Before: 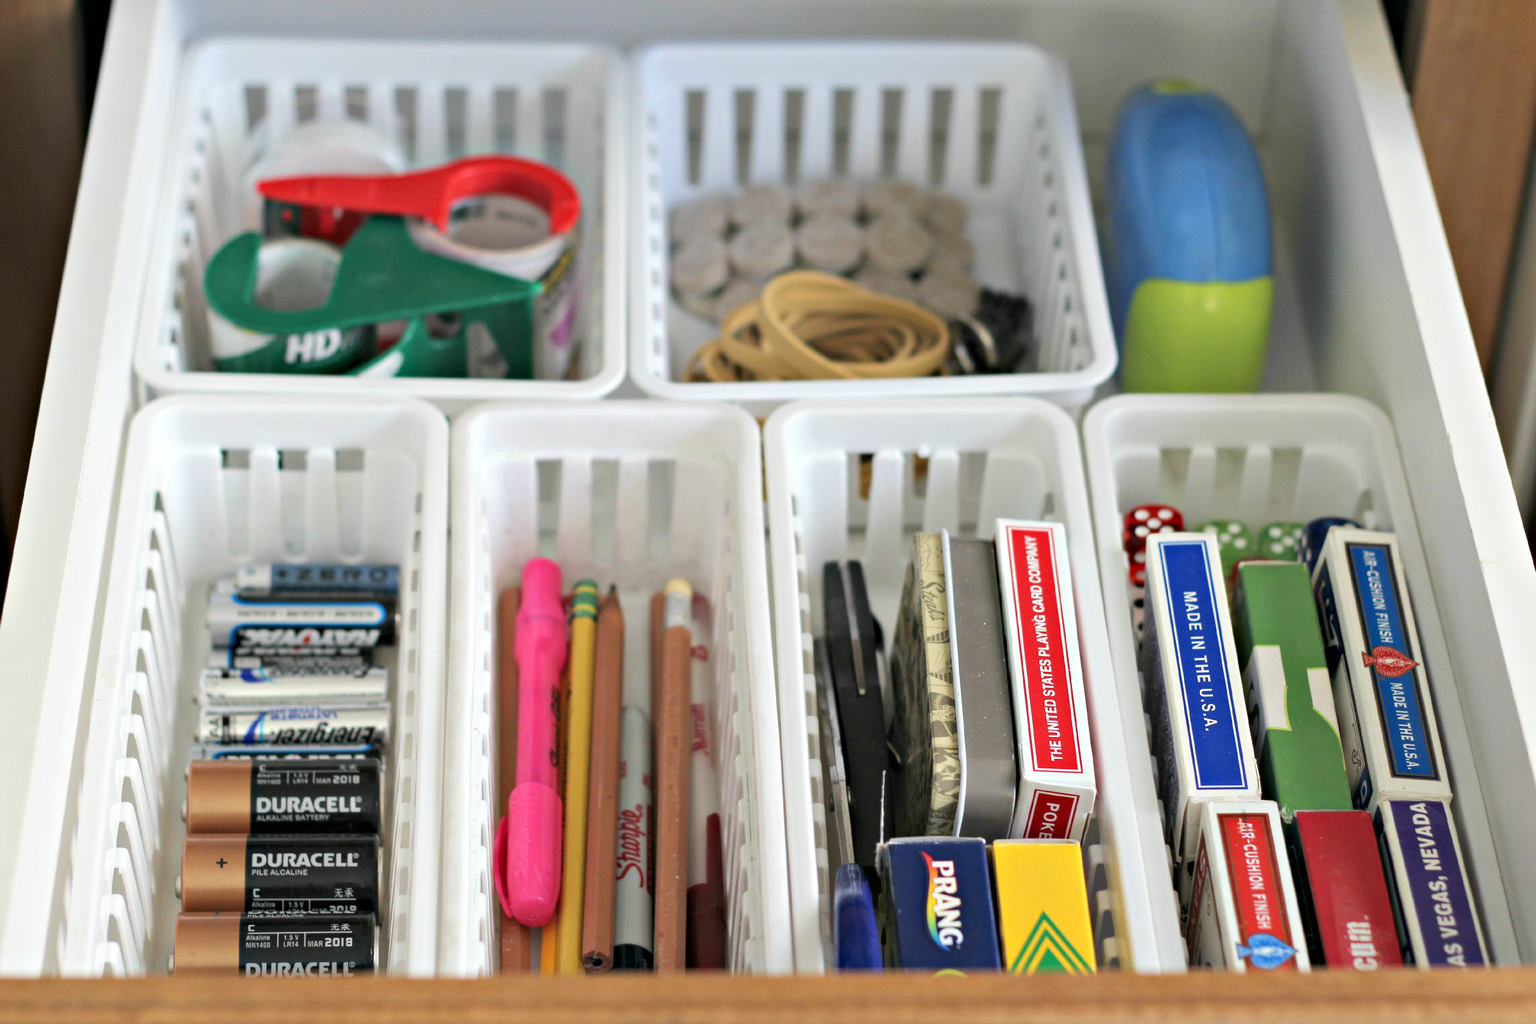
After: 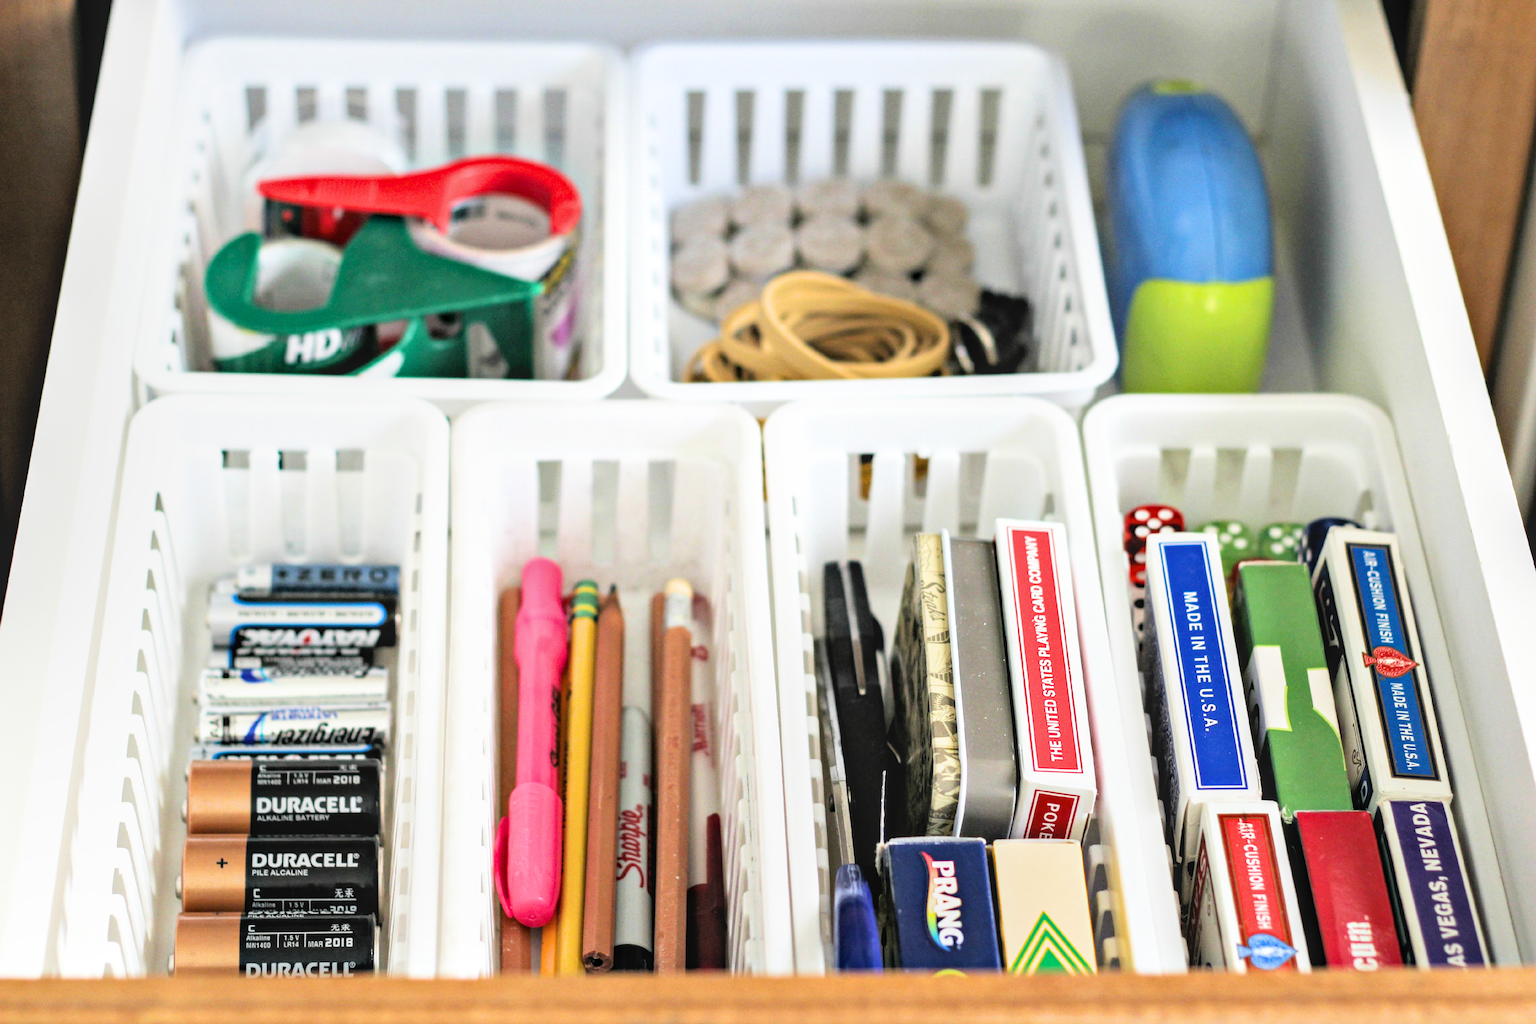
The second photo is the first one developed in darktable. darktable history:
filmic rgb: black relative exposure -5 EV, white relative exposure 3 EV, hardness 3.6, contrast 1.3, highlights saturation mix -30%
exposure: black level correction 0, exposure 0.7 EV, compensate highlight preservation false
color balance rgb: perceptual saturation grading › global saturation 10%, global vibrance 10%
local contrast: detail 115%
